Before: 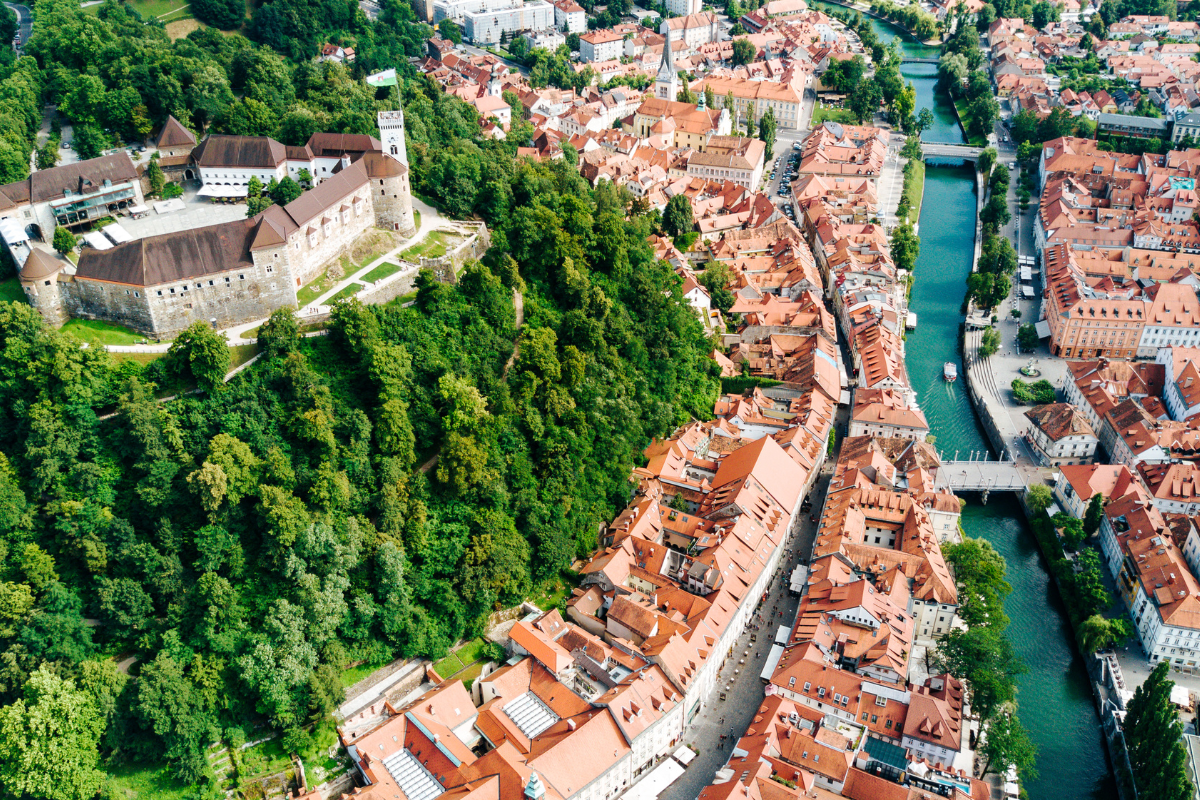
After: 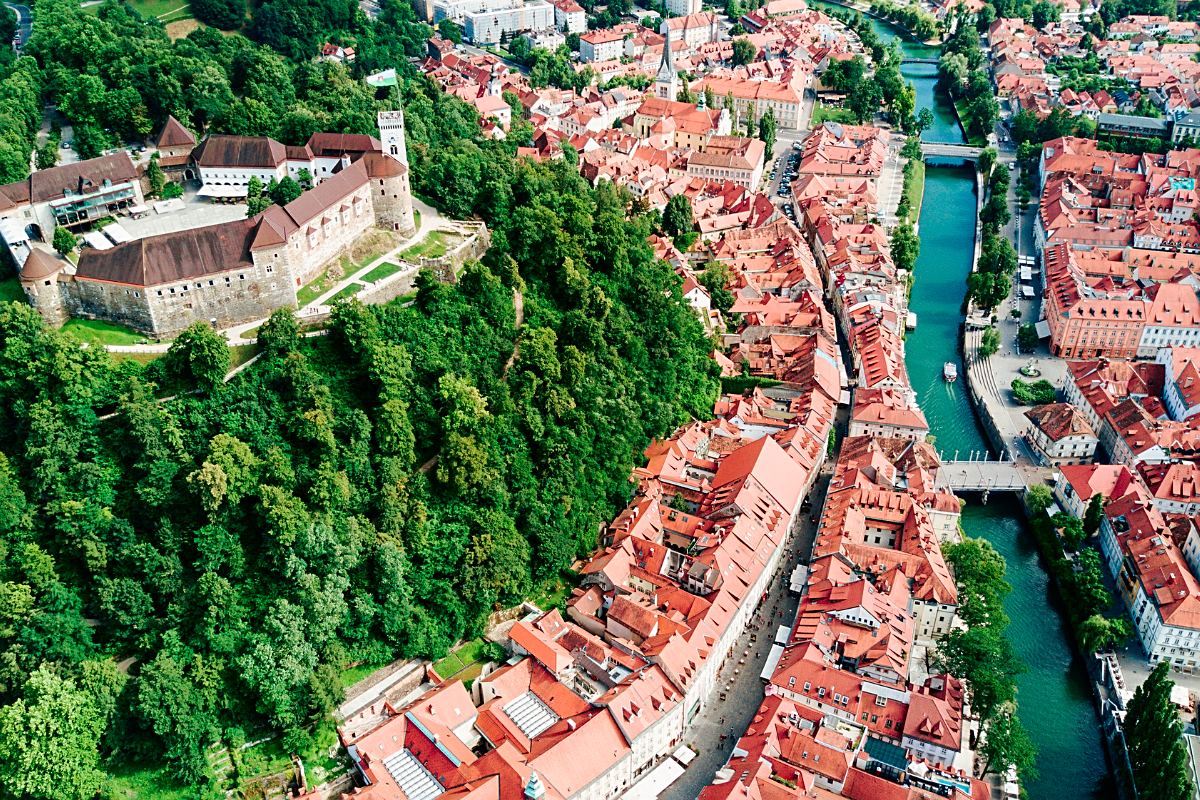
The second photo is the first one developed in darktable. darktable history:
tone curve: curves: ch0 [(0, 0) (0.059, 0.027) (0.162, 0.125) (0.304, 0.279) (0.547, 0.532) (0.828, 0.815) (1, 0.983)]; ch1 [(0, 0) (0.23, 0.166) (0.34, 0.298) (0.371, 0.334) (0.435, 0.408) (0.477, 0.469) (0.499, 0.498) (0.529, 0.544) (0.559, 0.587) (0.743, 0.798) (1, 1)]; ch2 [(0, 0) (0.431, 0.414) (0.498, 0.503) (0.524, 0.531) (0.568, 0.567) (0.6, 0.597) (0.643, 0.631) (0.74, 0.721) (1, 1)], color space Lab, independent channels, preserve colors none
sharpen: on, module defaults
